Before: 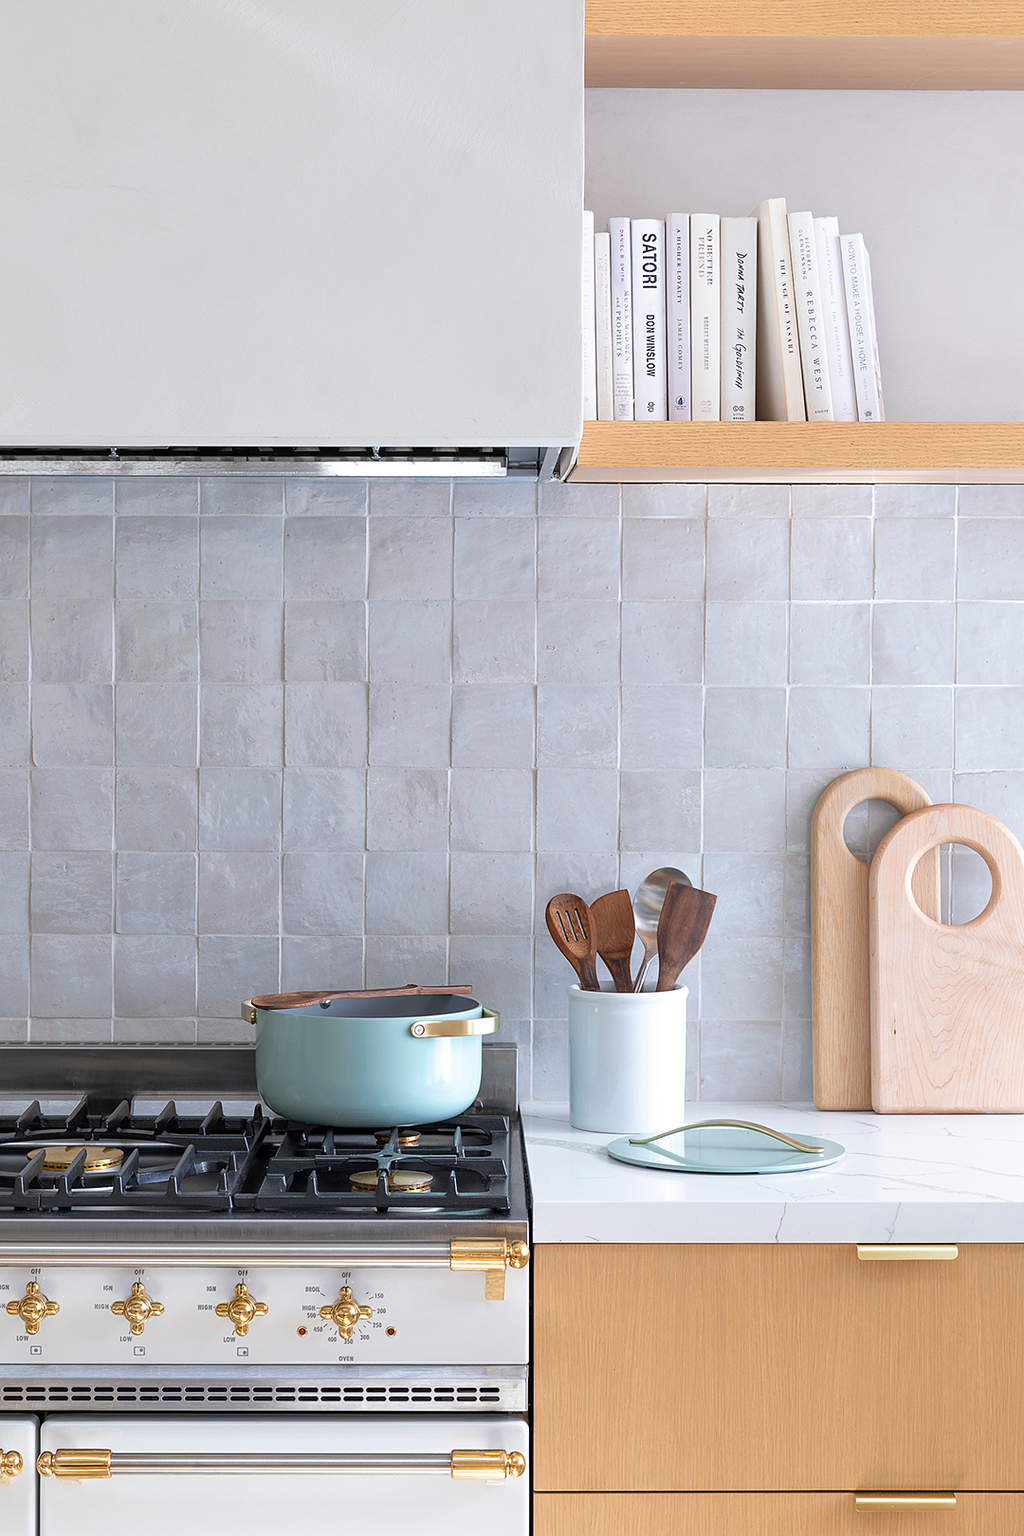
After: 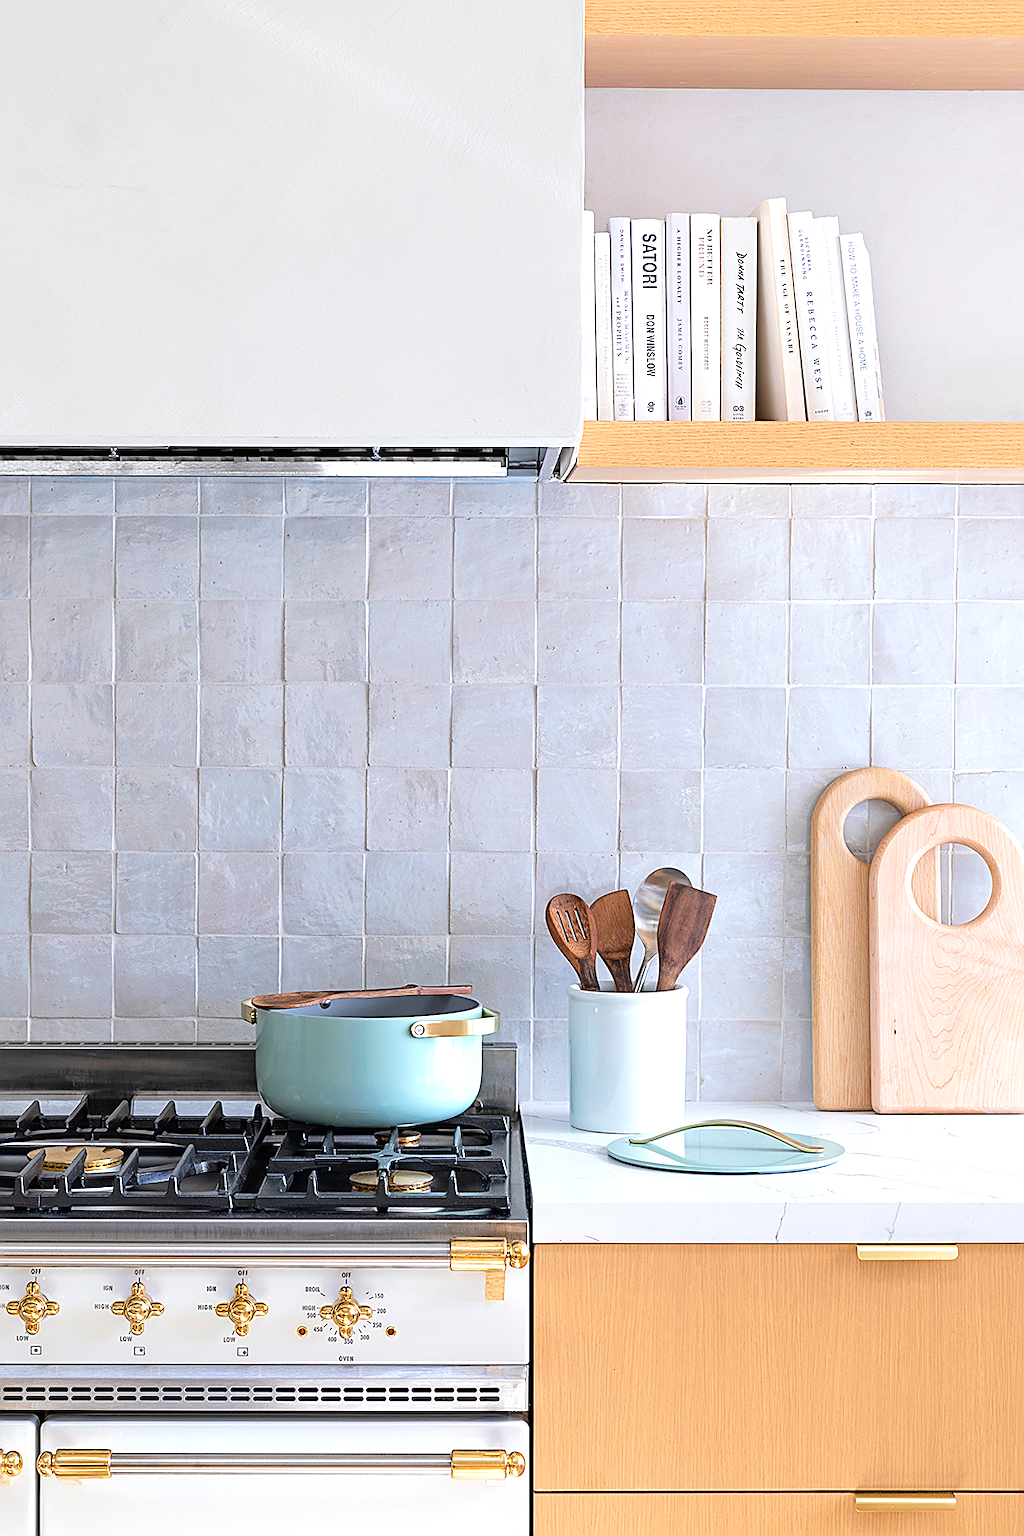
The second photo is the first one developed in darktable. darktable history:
haze removal: compatibility mode true, adaptive false
sharpen: on, module defaults
tone curve: curves: ch0 [(0, 0.008) (0.046, 0.032) (0.151, 0.108) (0.367, 0.379) (0.496, 0.526) (0.771, 0.786) (0.857, 0.85) (1, 0.965)]; ch1 [(0, 0) (0.248, 0.252) (0.388, 0.383) (0.482, 0.478) (0.499, 0.499) (0.518, 0.518) (0.544, 0.552) (0.585, 0.617) (0.683, 0.735) (0.823, 0.894) (1, 1)]; ch2 [(0, 0) (0.302, 0.284) (0.427, 0.417) (0.473, 0.47) (0.503, 0.503) (0.523, 0.518) (0.55, 0.563) (0.624, 0.643) (0.753, 0.764) (1, 1)], color space Lab, linked channels, preserve colors none
exposure: black level correction 0, exposure 0.498 EV, compensate highlight preservation false
